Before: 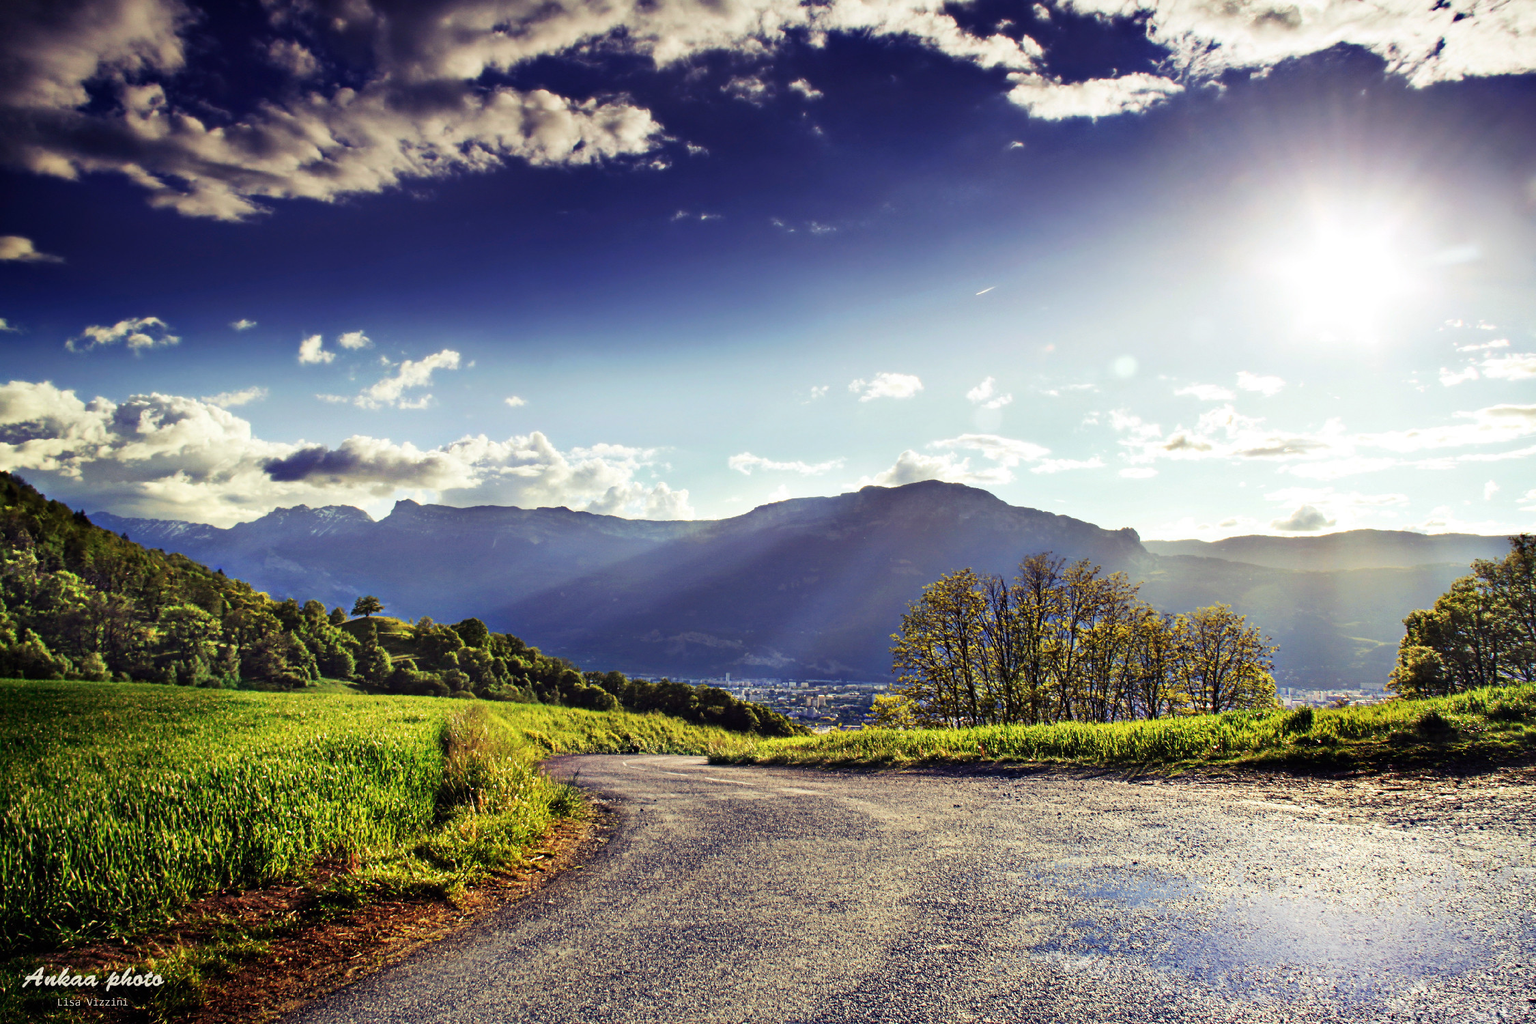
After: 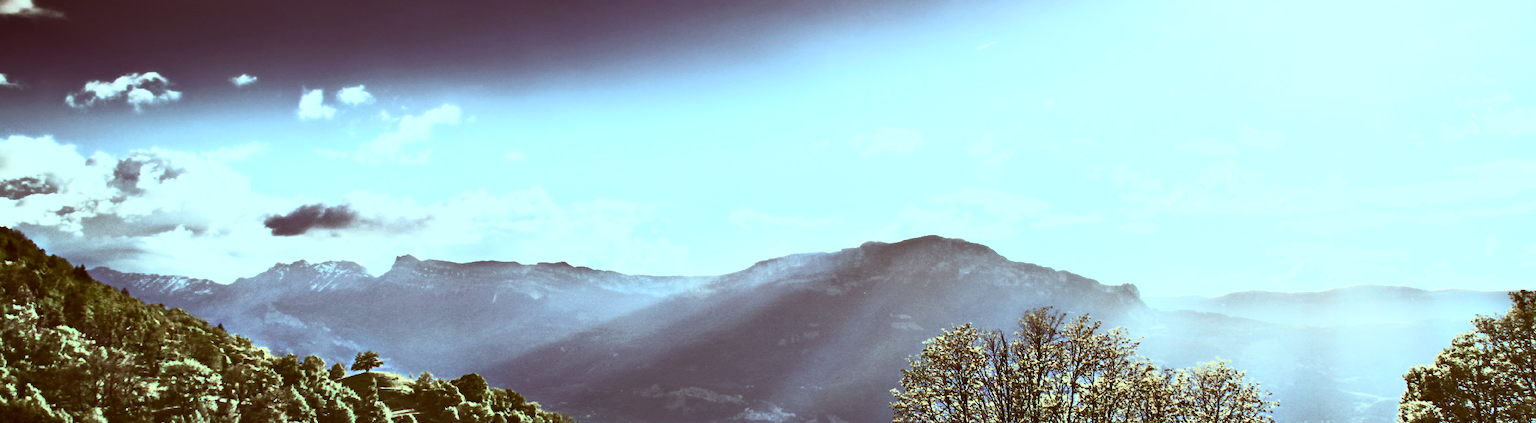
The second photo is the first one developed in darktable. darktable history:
contrast brightness saturation: contrast 0.564, brightness 0.577, saturation -0.339
crop and rotate: top 23.986%, bottom 34.617%
color correction: highlights a* -14.21, highlights b* -16.91, shadows a* 10.87, shadows b* 29.86
